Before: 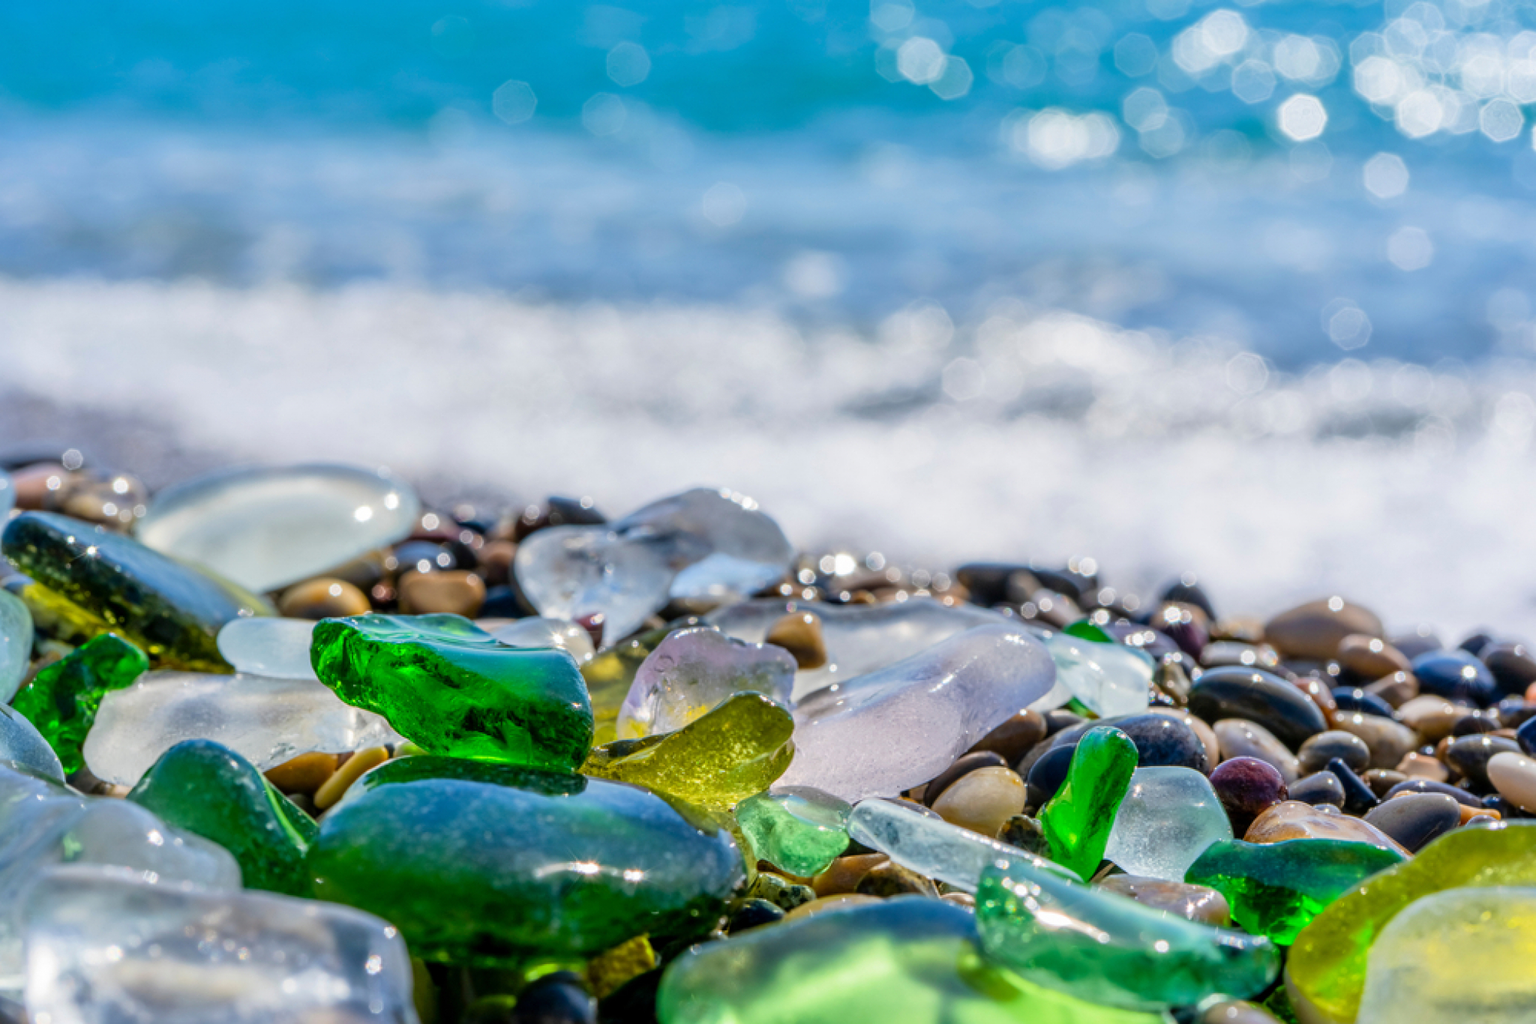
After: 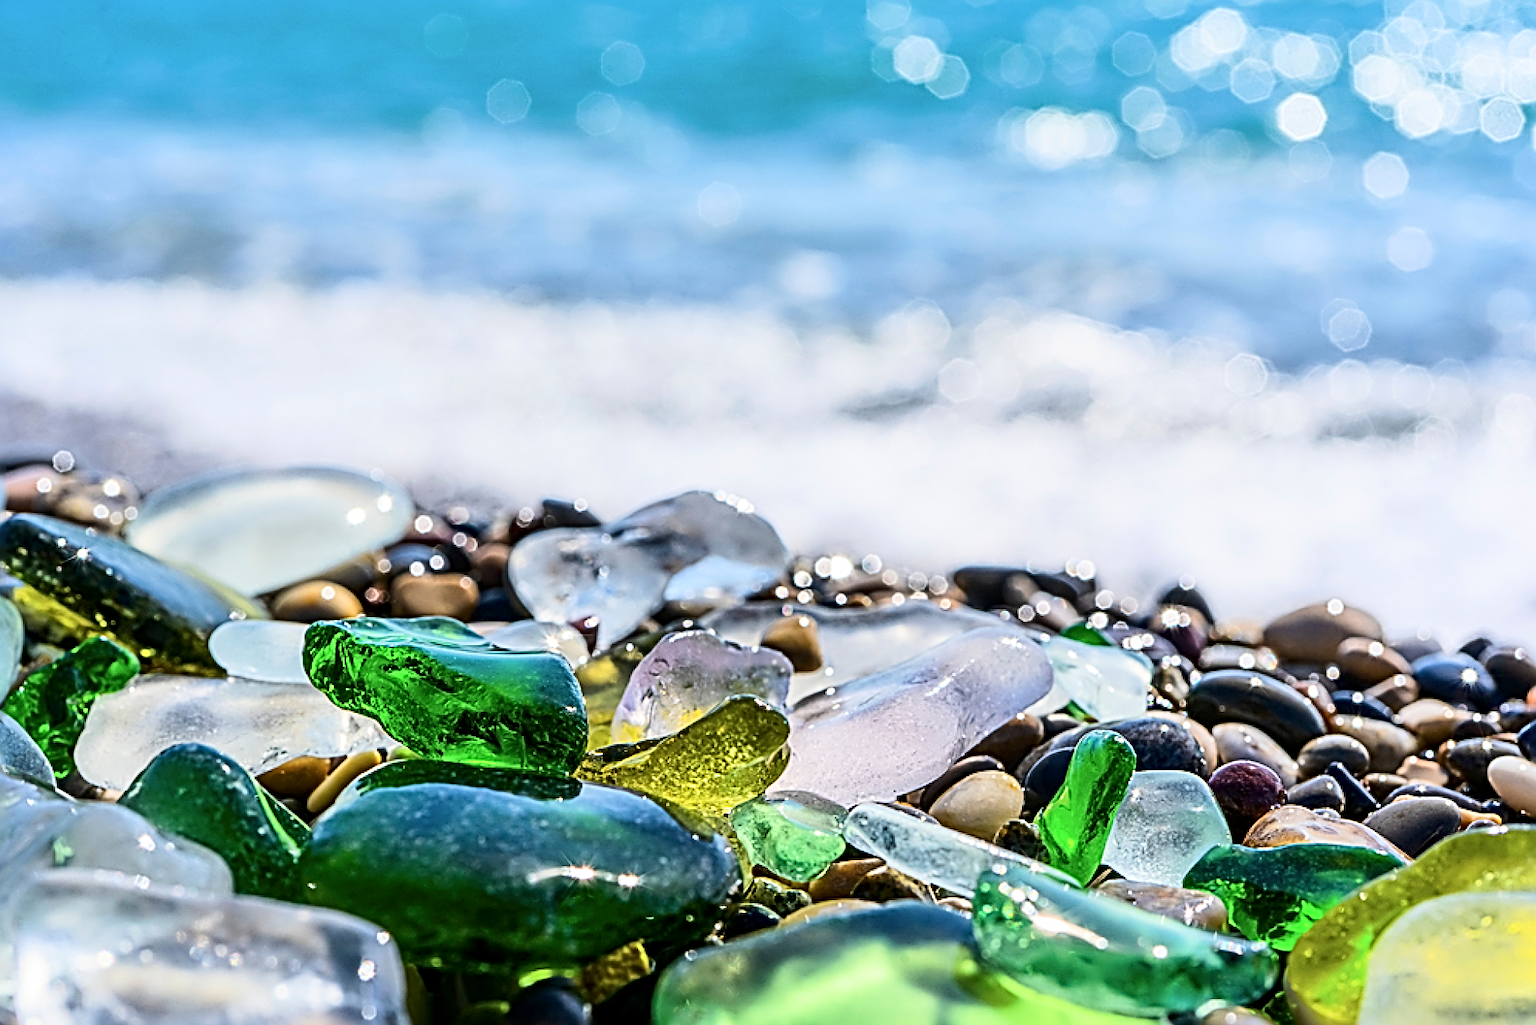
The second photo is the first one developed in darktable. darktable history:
crop and rotate: left 0.679%, top 0.163%, bottom 0.418%
contrast brightness saturation: contrast 0.239, brightness 0.089
tone curve: curves: ch0 [(0, 0) (0.227, 0.17) (0.766, 0.774) (1, 1)]; ch1 [(0, 0) (0.114, 0.127) (0.437, 0.452) (0.498, 0.495) (0.579, 0.576) (1, 1)]; ch2 [(0, 0) (0.233, 0.259) (0.493, 0.492) (0.568, 0.579) (1, 1)], color space Lab, linked channels, preserve colors none
sharpen: radius 3.175, amount 1.728
